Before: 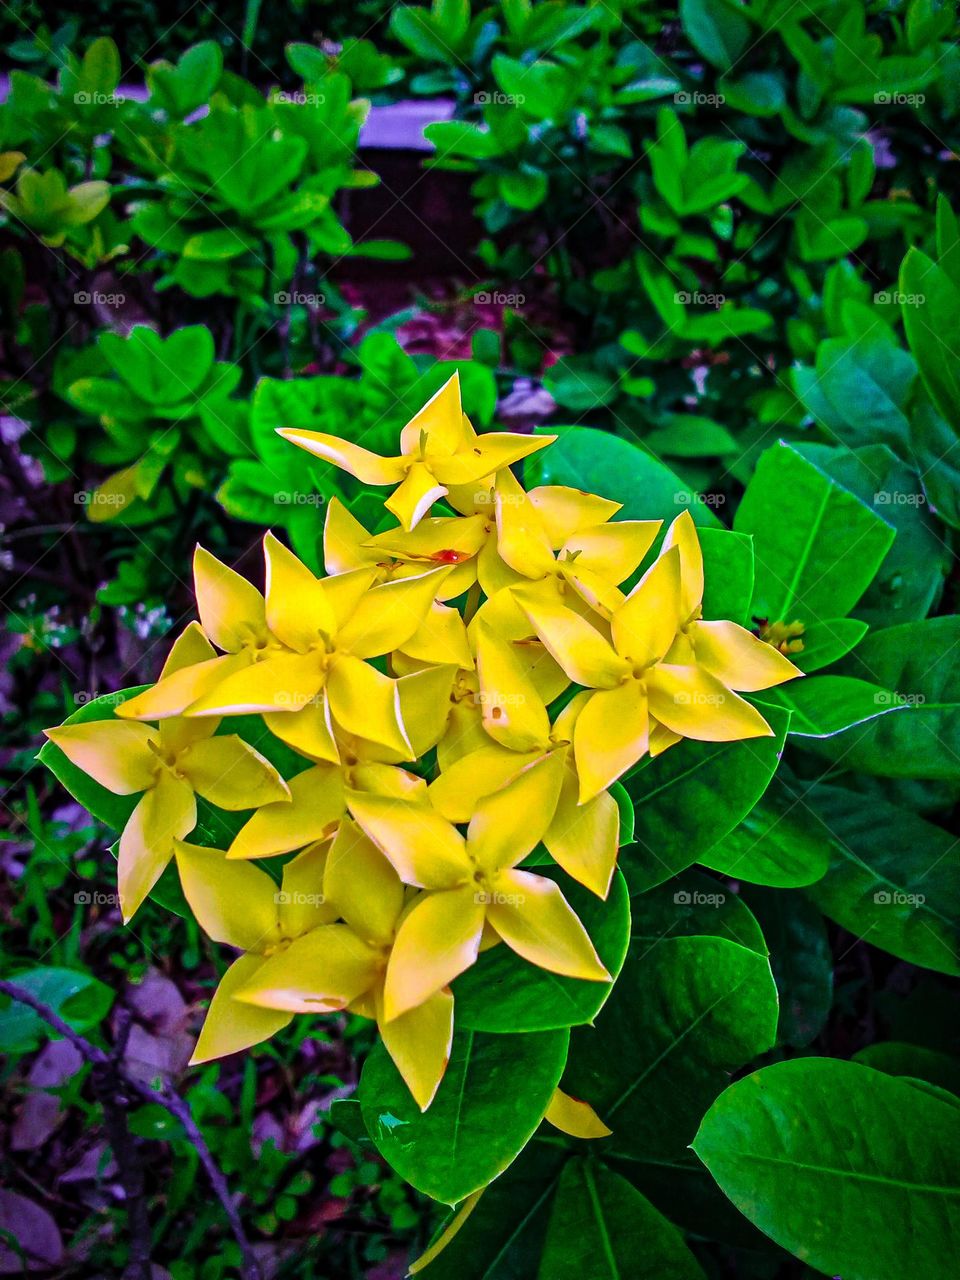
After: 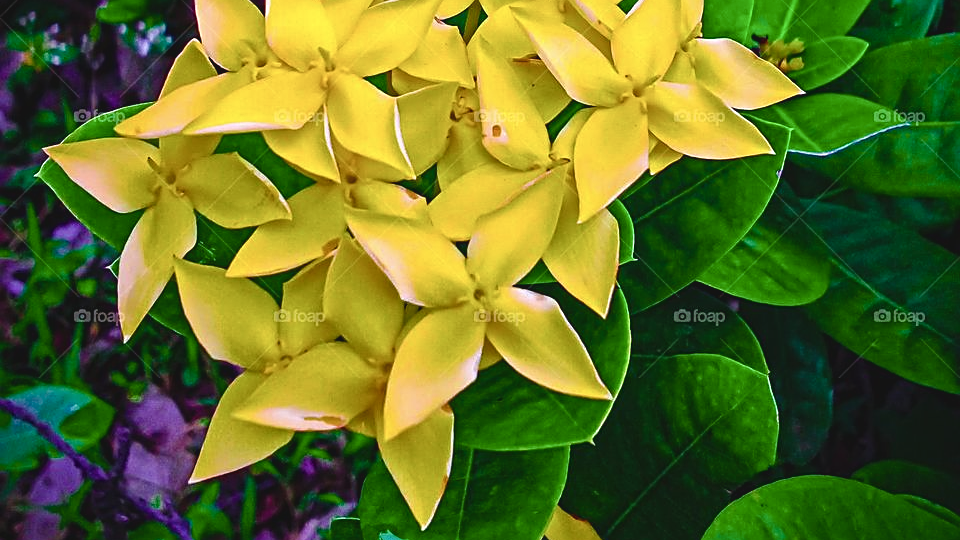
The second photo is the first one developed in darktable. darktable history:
crop: top 45.528%, bottom 12.223%
sharpen: radius 1.973
contrast brightness saturation: contrast 0.057, brightness -0.012, saturation -0.238
color balance rgb: global offset › luminance 0.75%, linear chroma grading › global chroma 1.236%, linear chroma grading › mid-tones -1.119%, perceptual saturation grading › global saturation 20%, perceptual saturation grading › highlights -13.955%, perceptual saturation grading › shadows 49.962%, global vibrance 15.241%
tone equalizer: edges refinement/feathering 500, mask exposure compensation -1.57 EV, preserve details no
